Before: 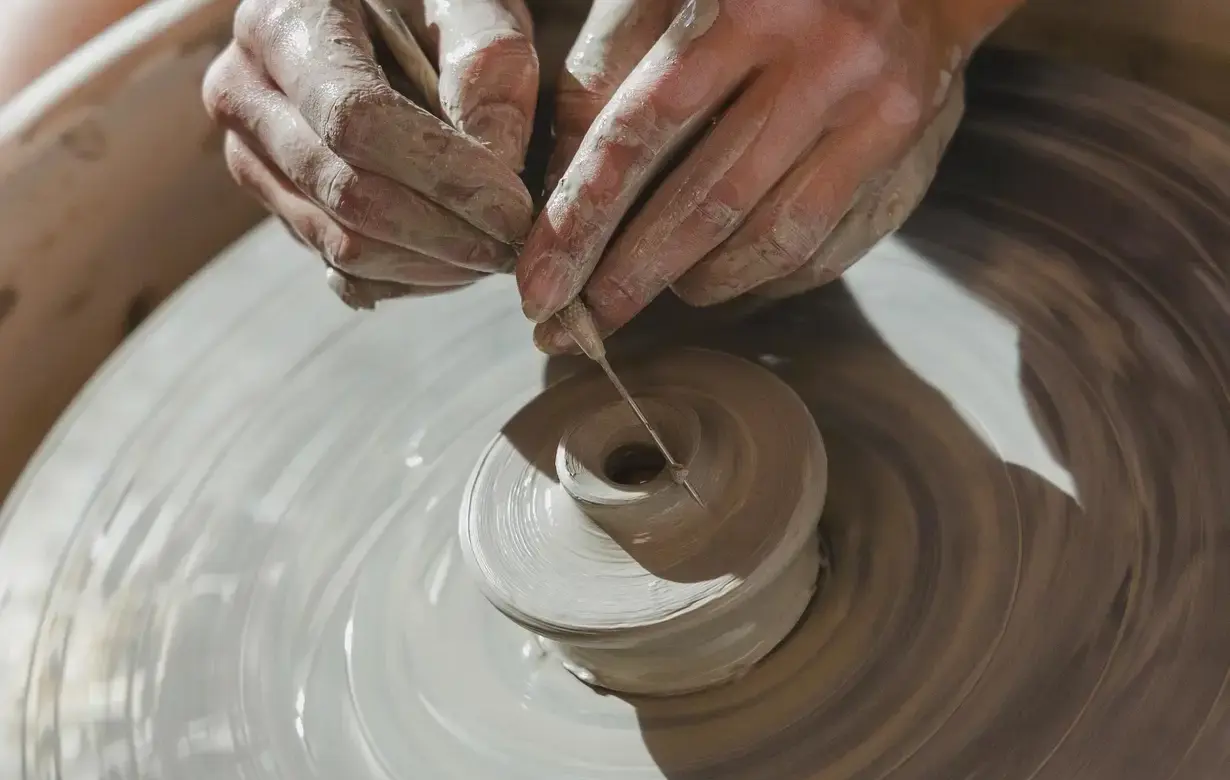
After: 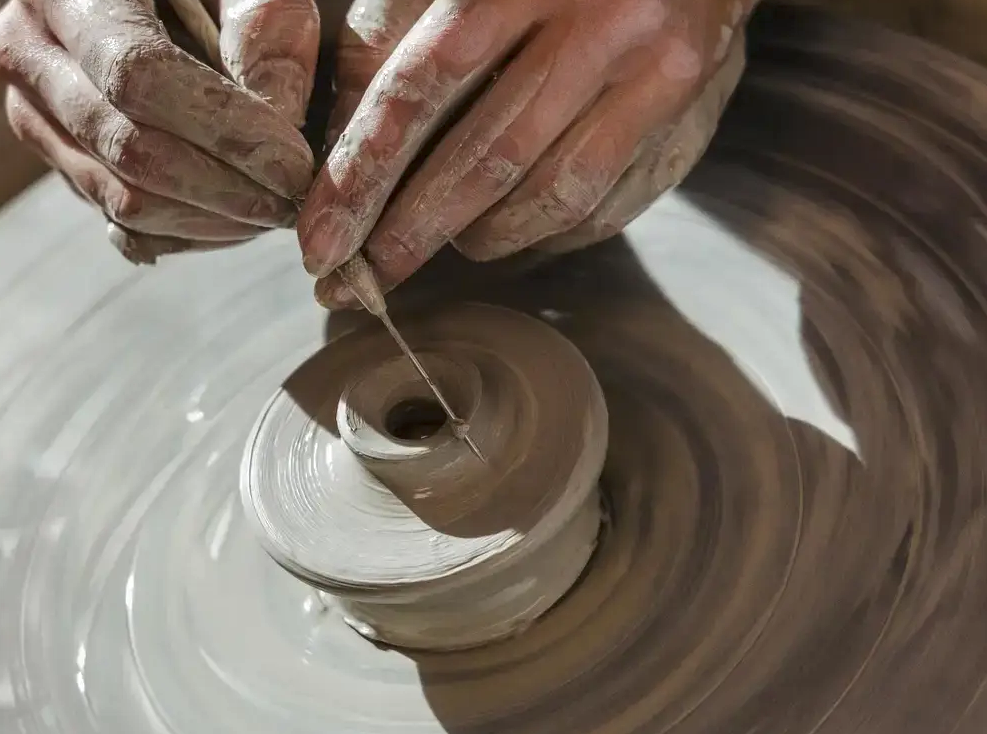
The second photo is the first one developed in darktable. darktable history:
local contrast: highlights 83%, shadows 81%
crop and rotate: left 17.959%, top 5.771%, right 1.742%
